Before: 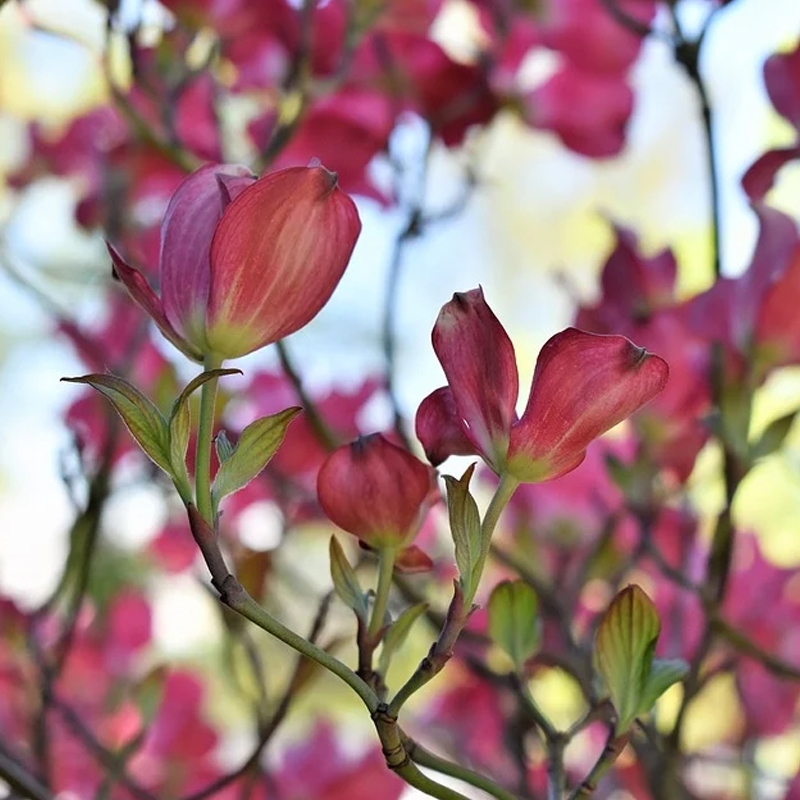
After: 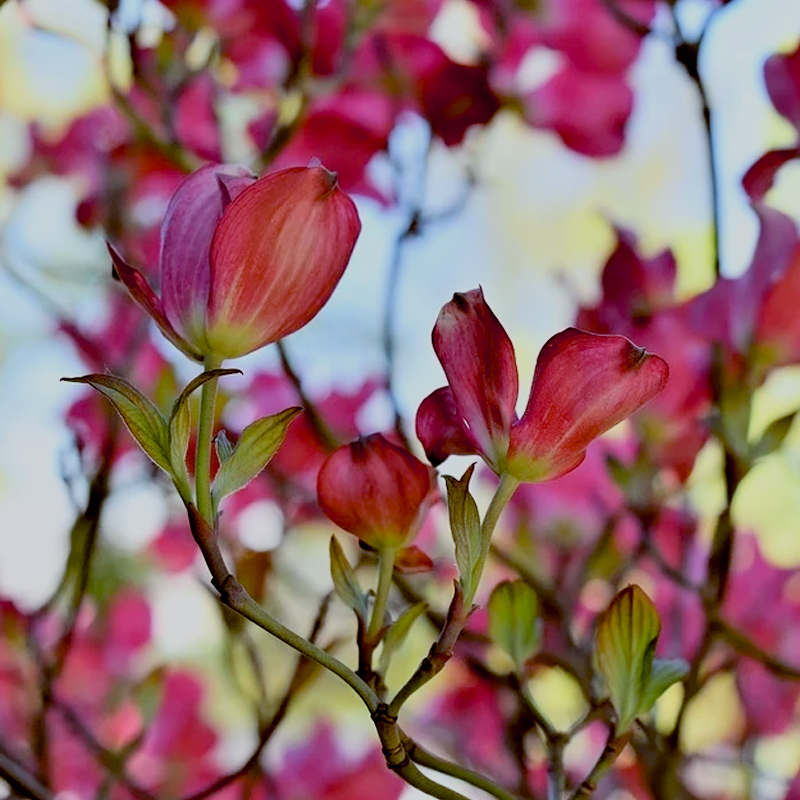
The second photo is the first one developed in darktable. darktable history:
filmic rgb: black relative exposure -7.65 EV, white relative exposure 4.56 EV, hardness 3.61, color science v6 (2022)
exposure: black level correction 0.016, exposure -0.009 EV, compensate highlight preservation false
color balance: lift [1, 1.015, 1.004, 0.985], gamma [1, 0.958, 0.971, 1.042], gain [1, 0.956, 0.977, 1.044]
